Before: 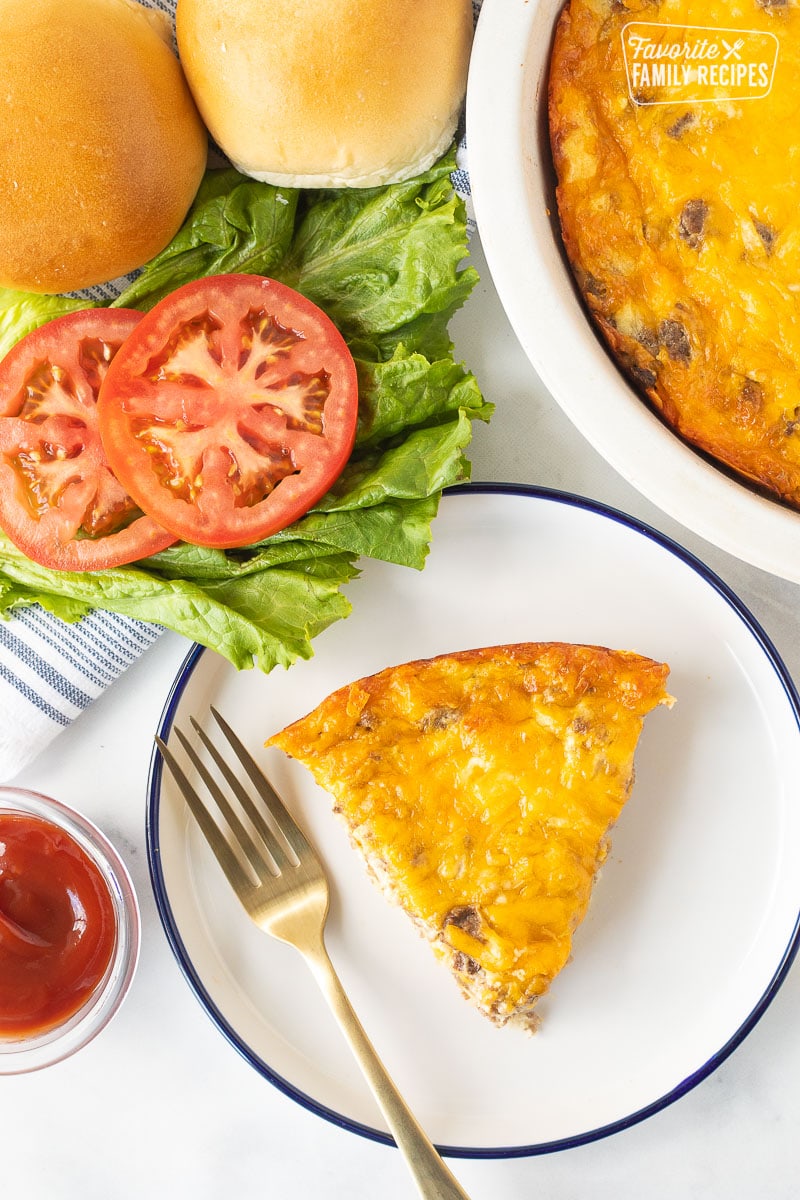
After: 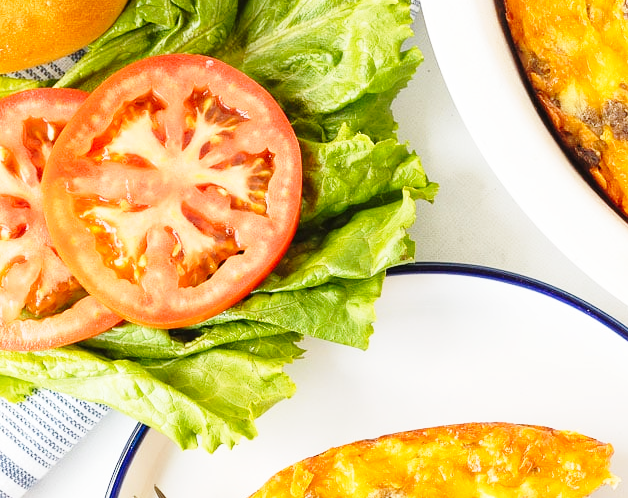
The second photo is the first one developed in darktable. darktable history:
base curve: curves: ch0 [(0, 0) (0.028, 0.03) (0.121, 0.232) (0.46, 0.748) (0.859, 0.968) (1, 1)], preserve colors none
crop: left 7.036%, top 18.398%, right 14.379%, bottom 40.043%
